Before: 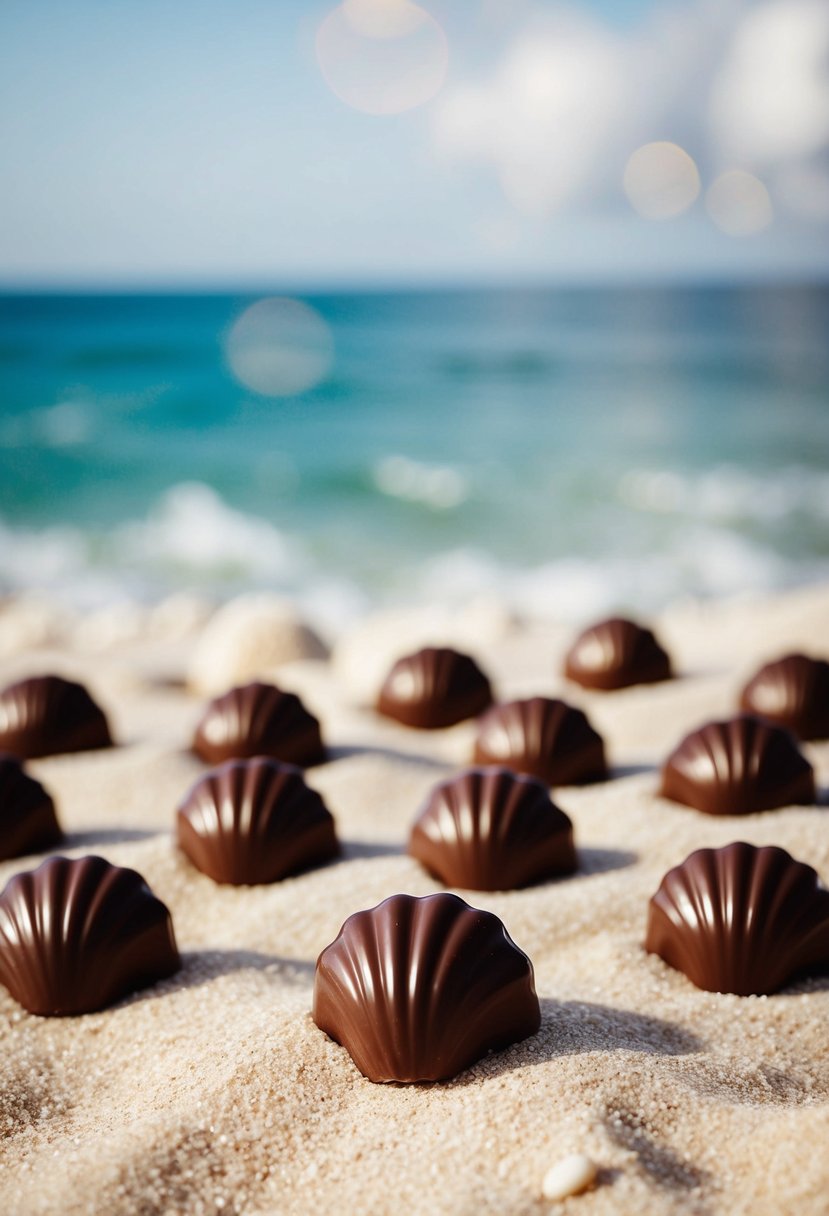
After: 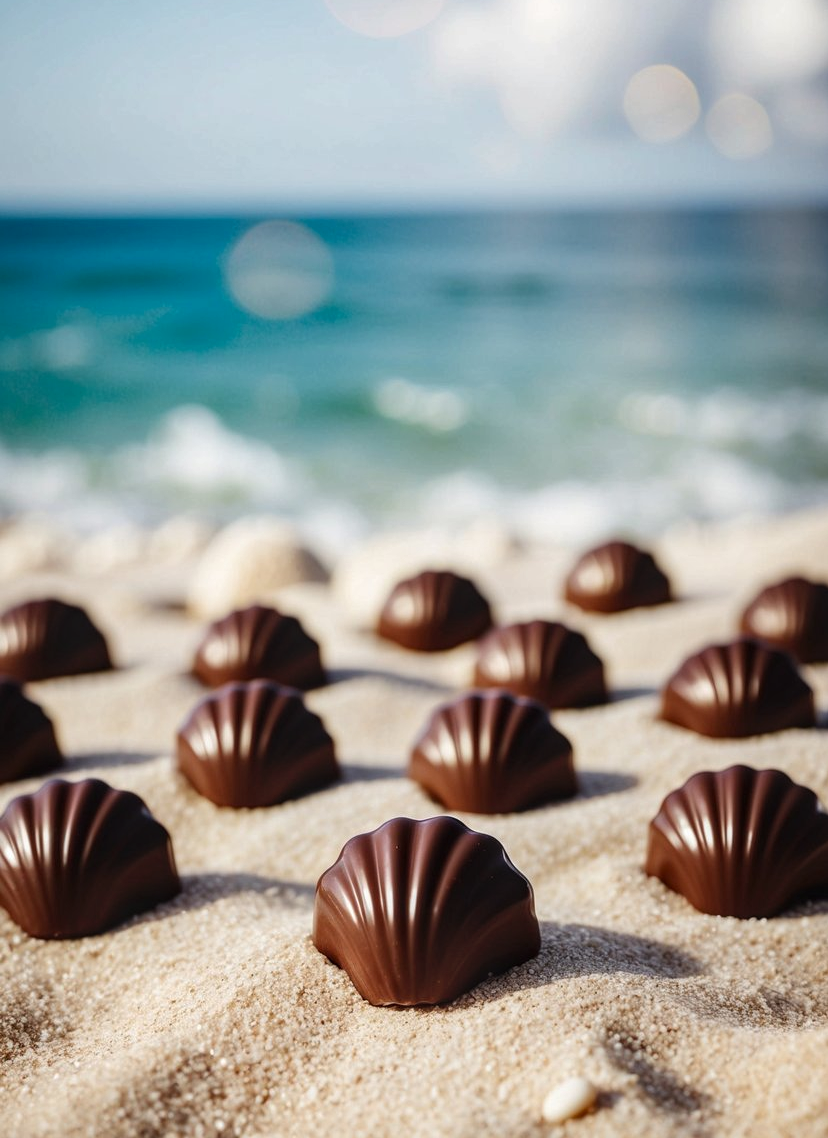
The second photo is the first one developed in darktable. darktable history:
crop and rotate: top 6.366%
local contrast: on, module defaults
